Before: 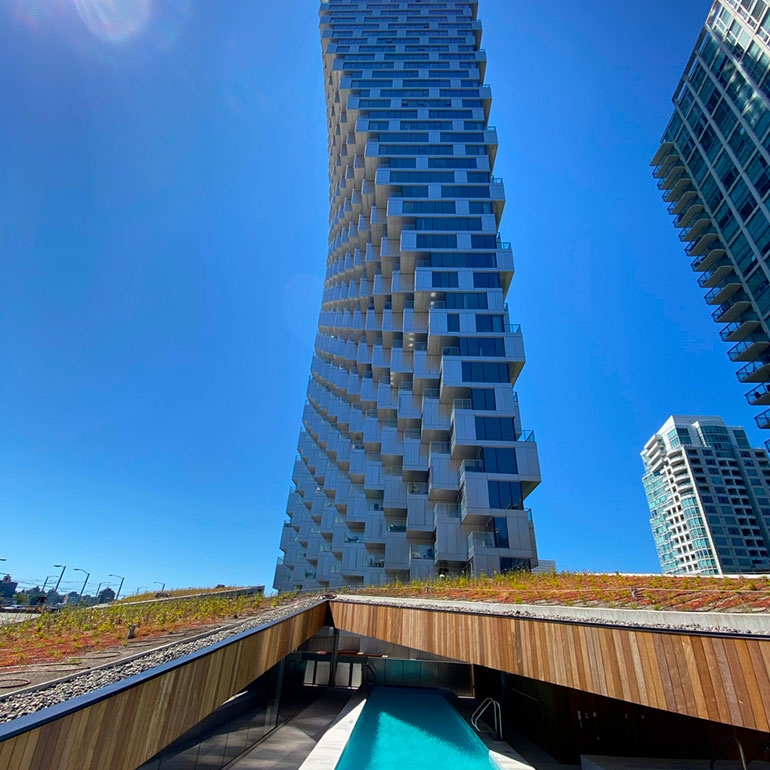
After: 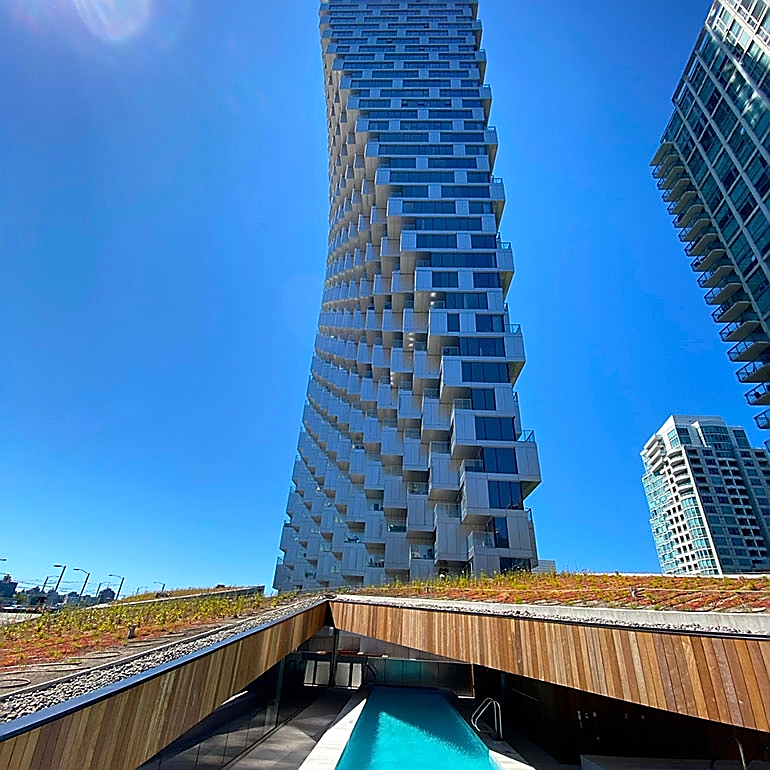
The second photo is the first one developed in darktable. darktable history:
exposure: exposure 0.2 EV, compensate highlight preservation false
sharpen: radius 1.358, amount 1.256, threshold 0.764
